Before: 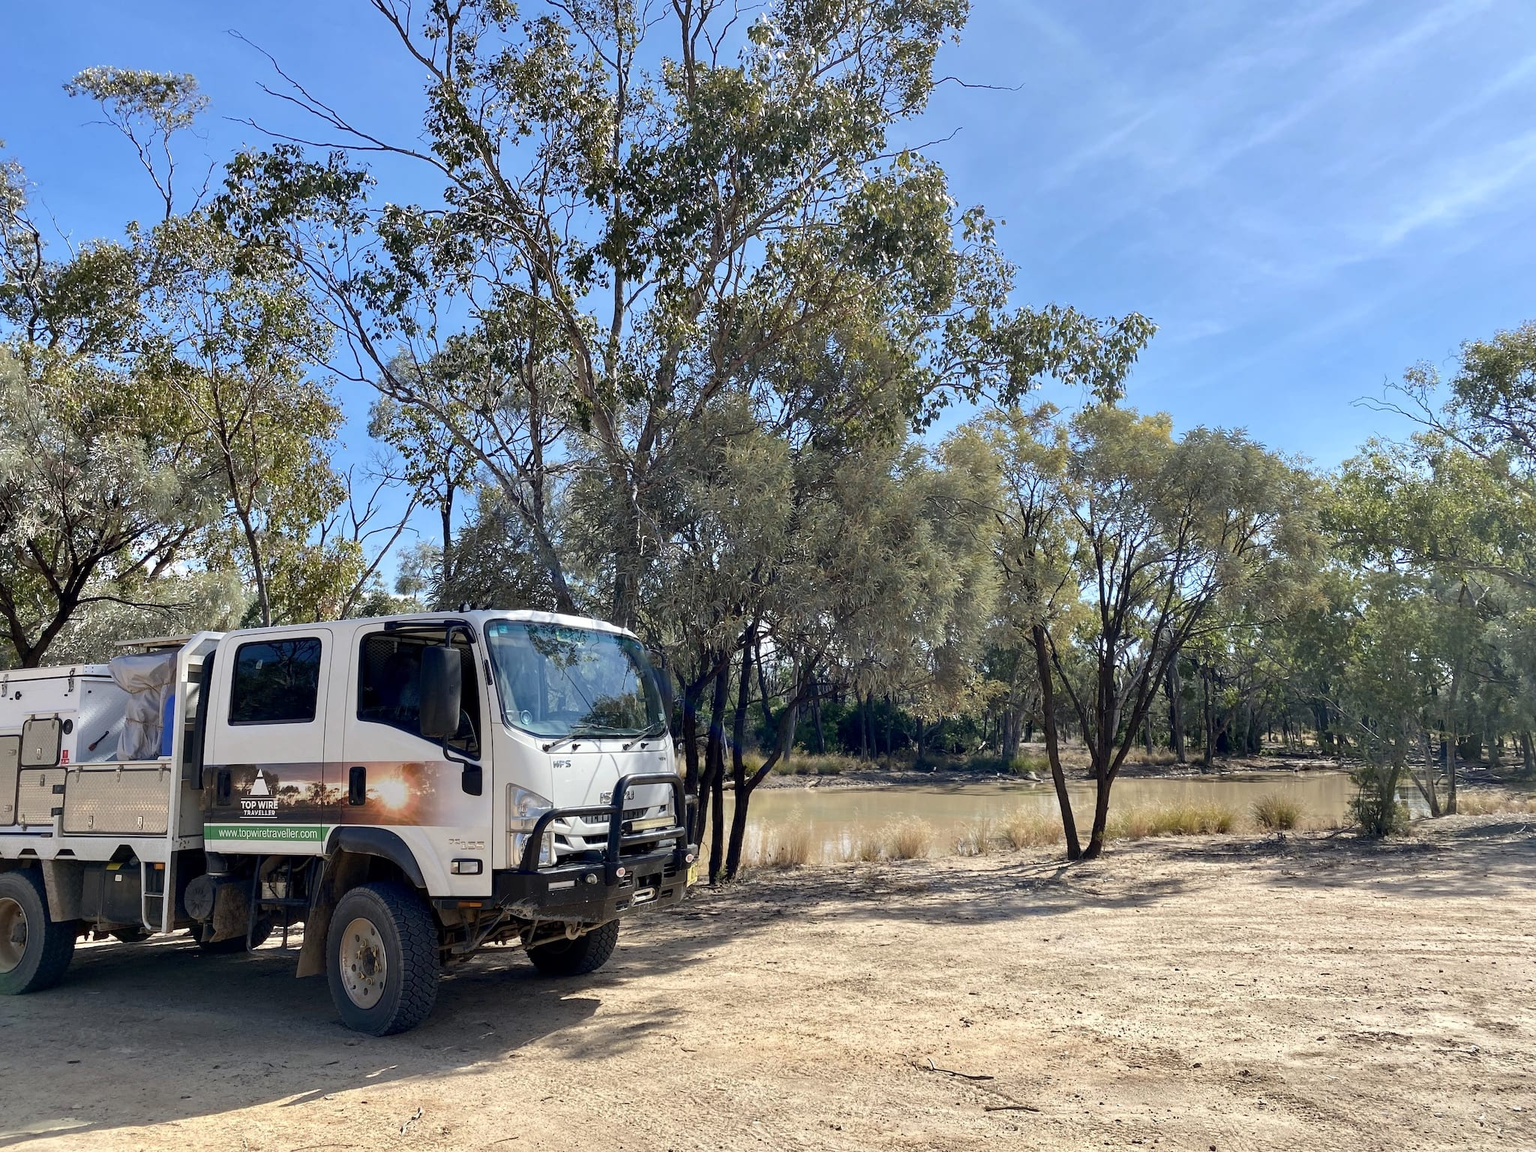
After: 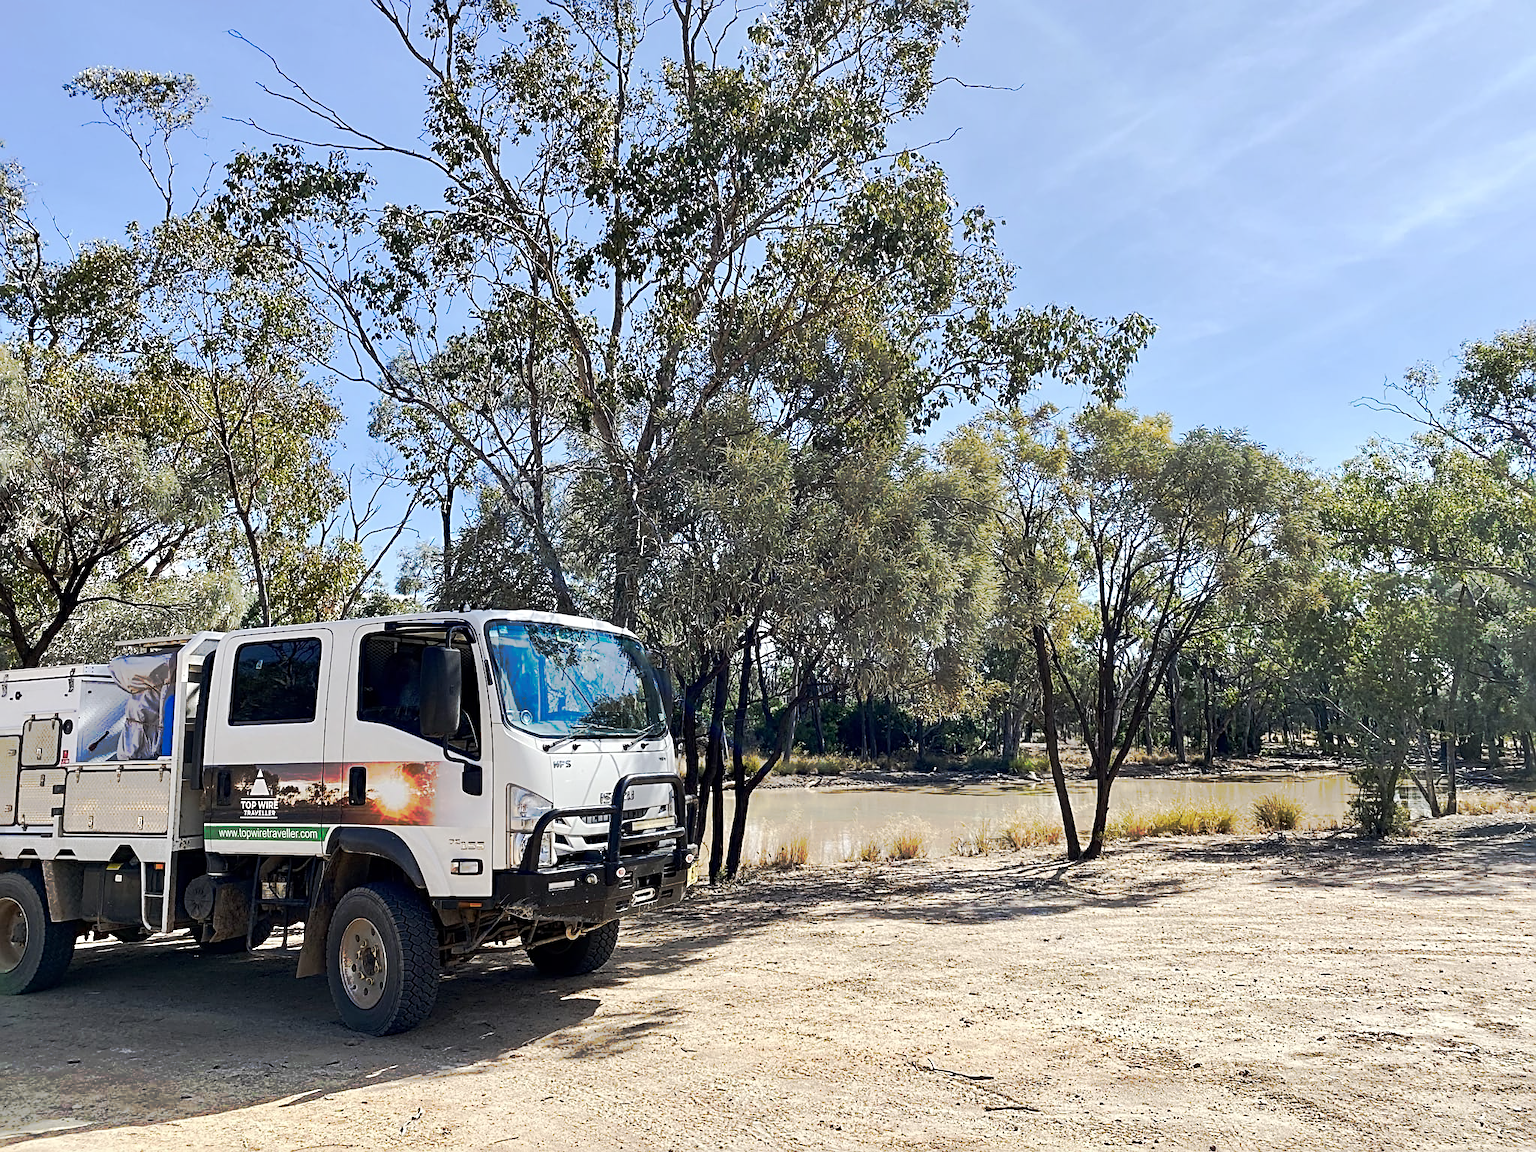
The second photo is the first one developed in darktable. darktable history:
sharpen: radius 2.676, amount 0.669
tone curve: curves: ch0 [(0, 0) (0.003, 0.003) (0.011, 0.011) (0.025, 0.024) (0.044, 0.043) (0.069, 0.067) (0.1, 0.096) (0.136, 0.131) (0.177, 0.171) (0.224, 0.216) (0.277, 0.267) (0.335, 0.323) (0.399, 0.384) (0.468, 0.451) (0.543, 0.678) (0.623, 0.734) (0.709, 0.795) (0.801, 0.859) (0.898, 0.928) (1, 1)], preserve colors none
